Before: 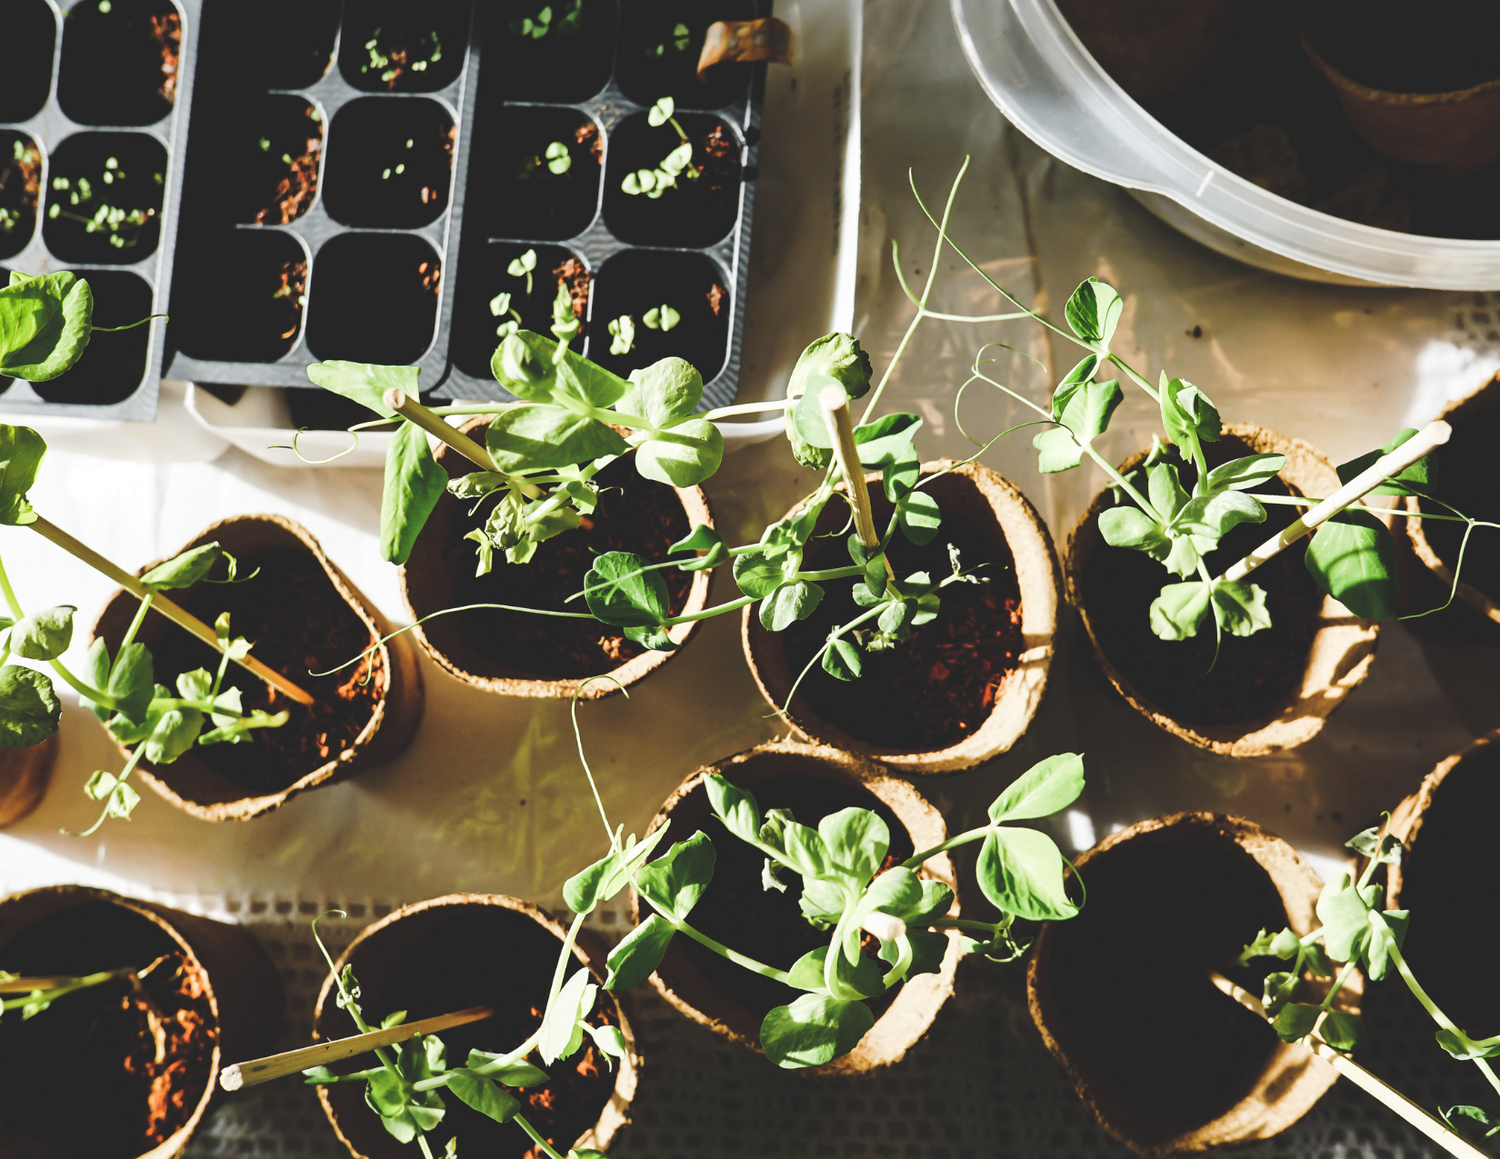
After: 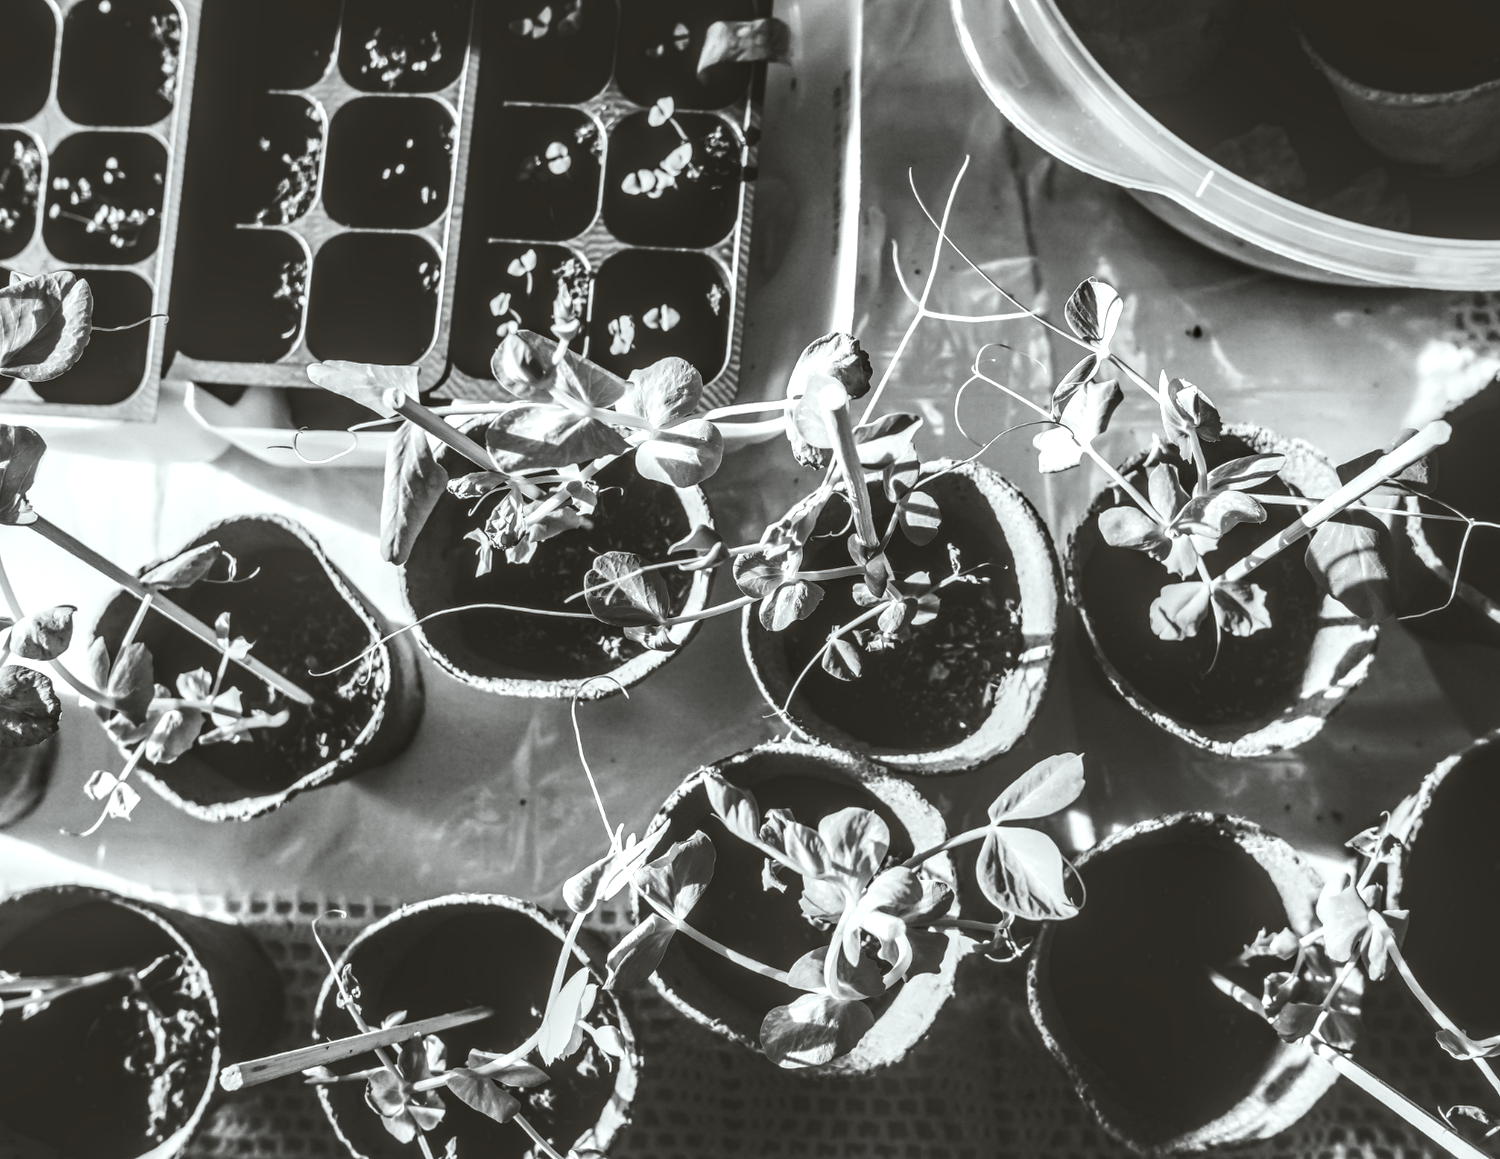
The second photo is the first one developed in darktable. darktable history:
local contrast: highlights 0%, shadows 0%, detail 182%
color balance: lift [1.004, 1.002, 1.002, 0.998], gamma [1, 1.007, 1.002, 0.993], gain [1, 0.977, 1.013, 1.023], contrast -3.64%
color calibration: output gray [0.714, 0.278, 0, 0], illuminant same as pipeline (D50), adaptation none (bypass)
